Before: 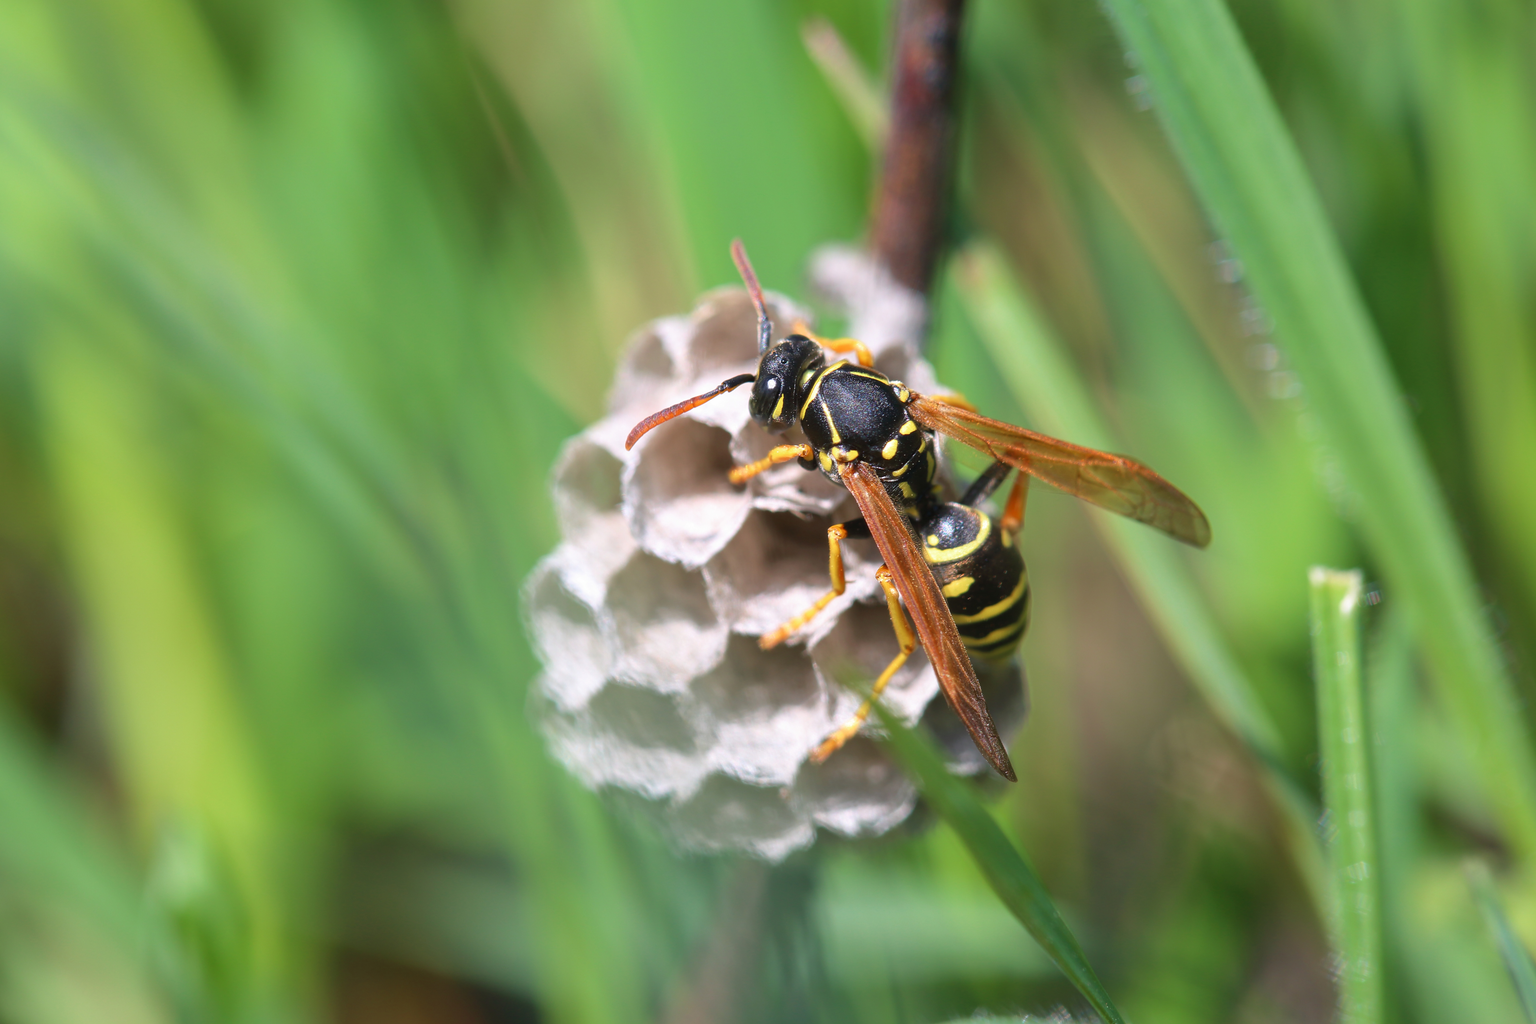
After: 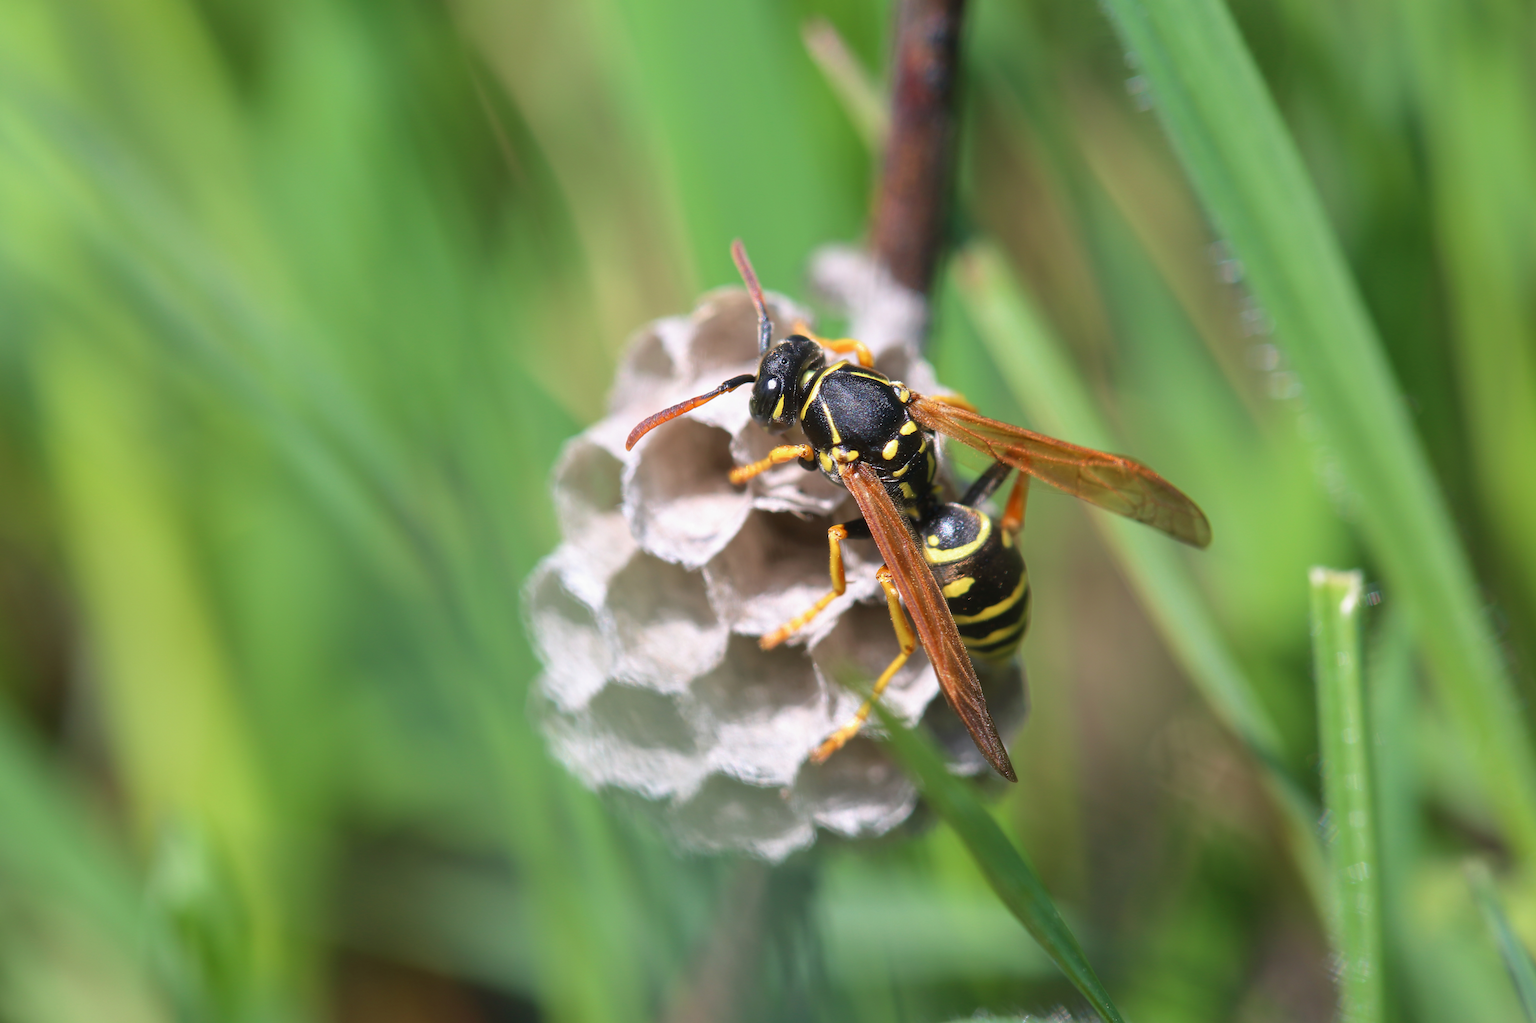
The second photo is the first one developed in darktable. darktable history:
crop: bottom 0.057%
exposure: exposure -0.04 EV, compensate exposure bias true, compensate highlight preservation false
